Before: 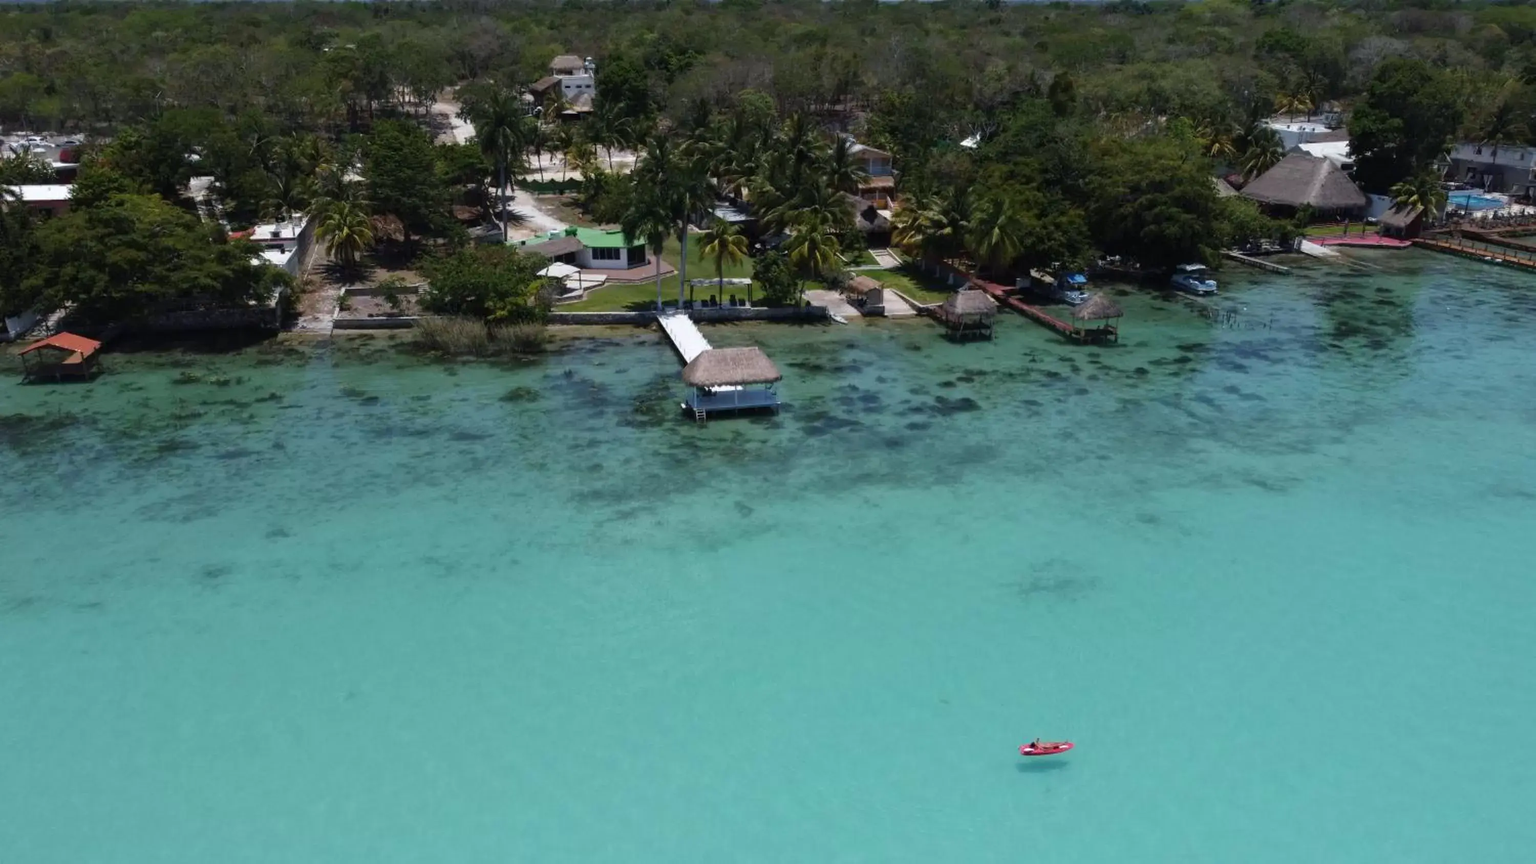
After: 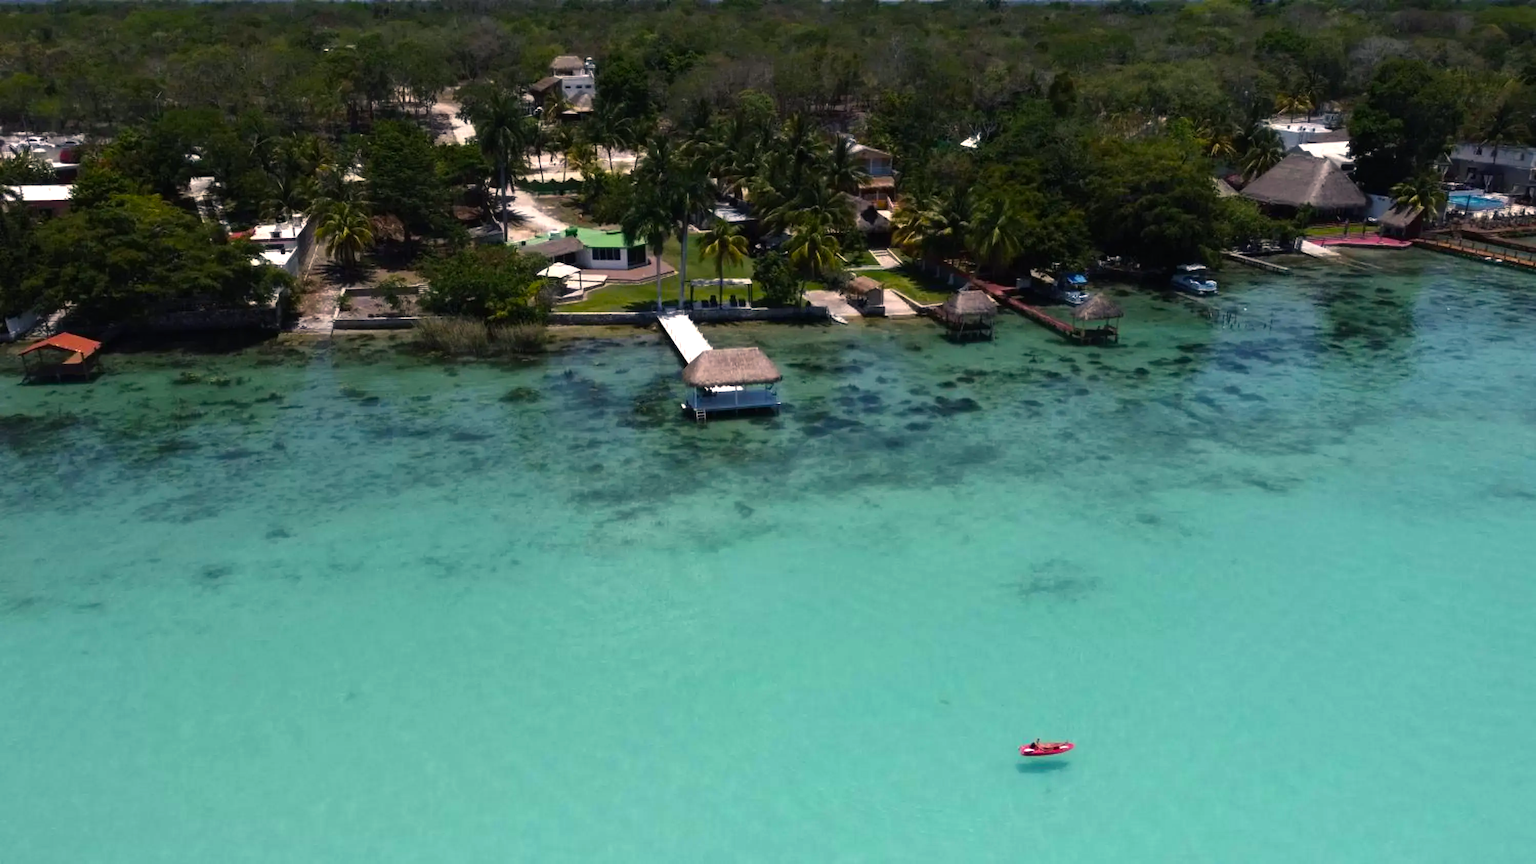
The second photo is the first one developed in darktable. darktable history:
color balance rgb: highlights gain › chroma 3.697%, highlights gain › hue 59.53°, perceptual saturation grading › global saturation 30.243%, perceptual brilliance grading › global brilliance 14.673%, perceptual brilliance grading › shadows -34.676%
